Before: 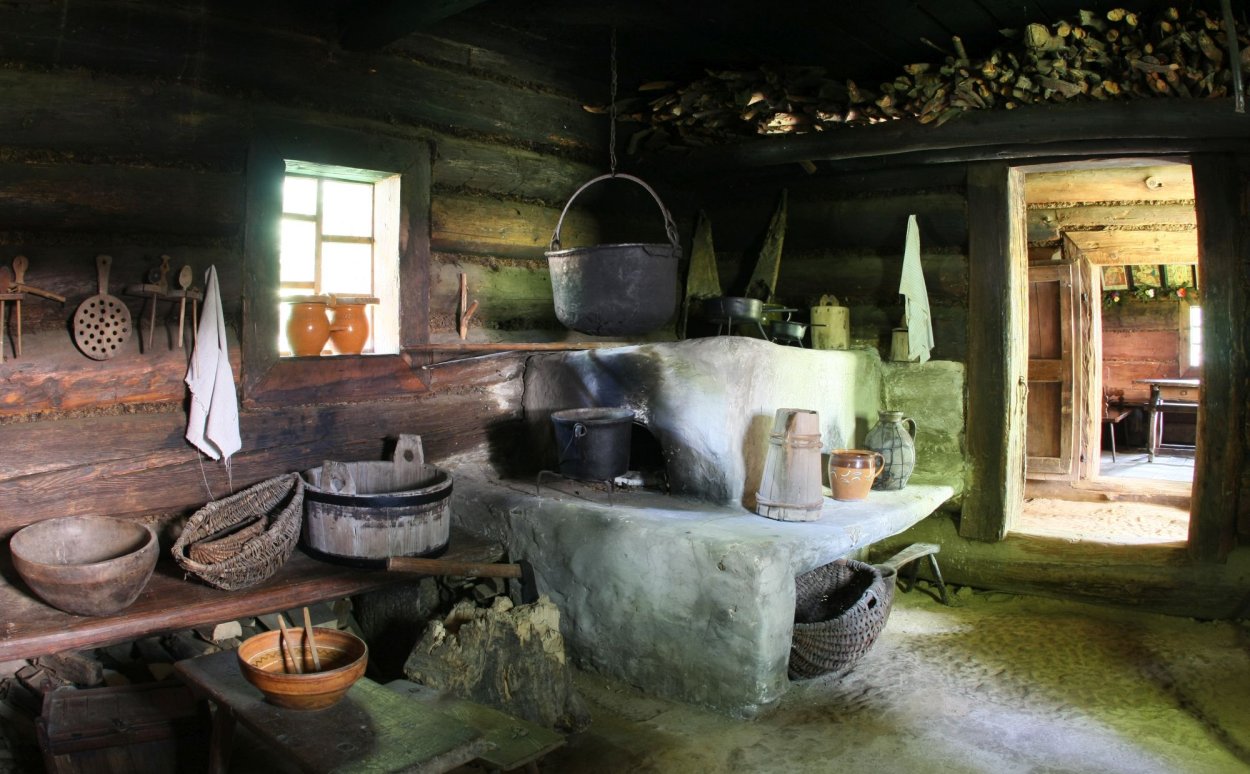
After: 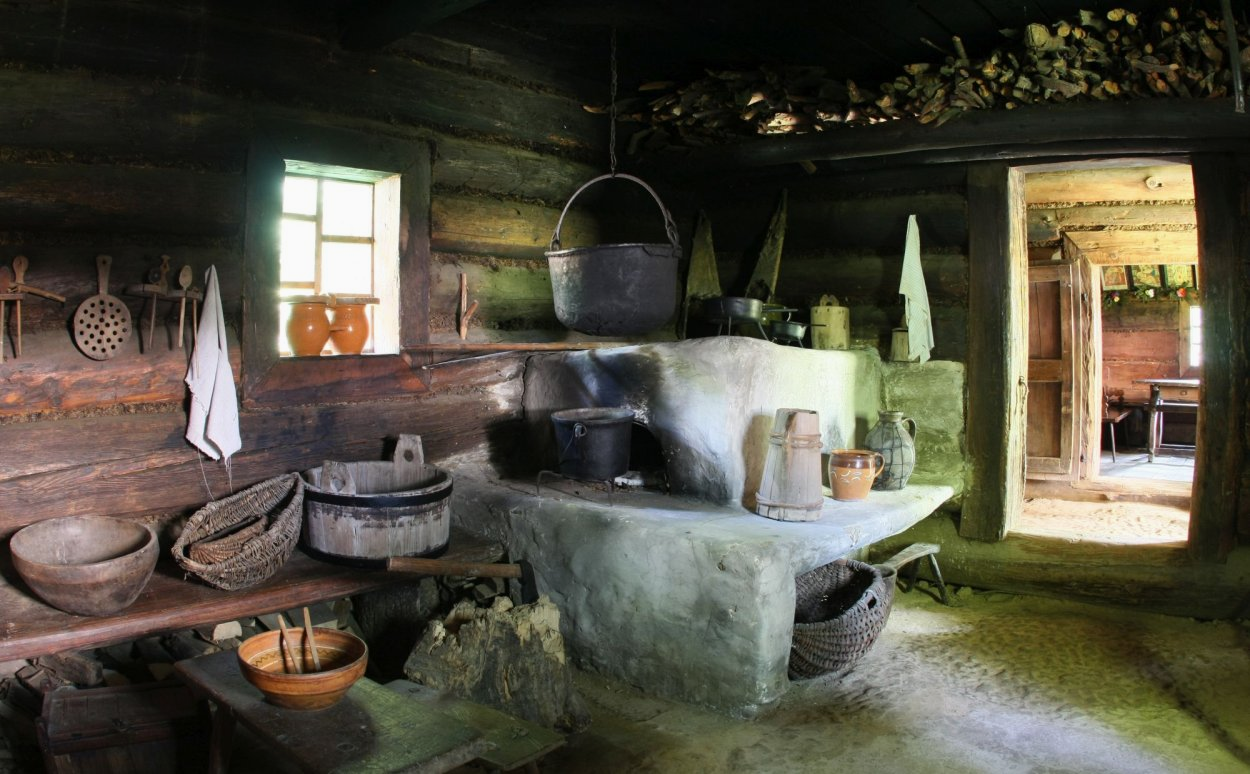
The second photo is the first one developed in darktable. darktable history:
exposure: exposure -0.064 EV, compensate highlight preservation false
